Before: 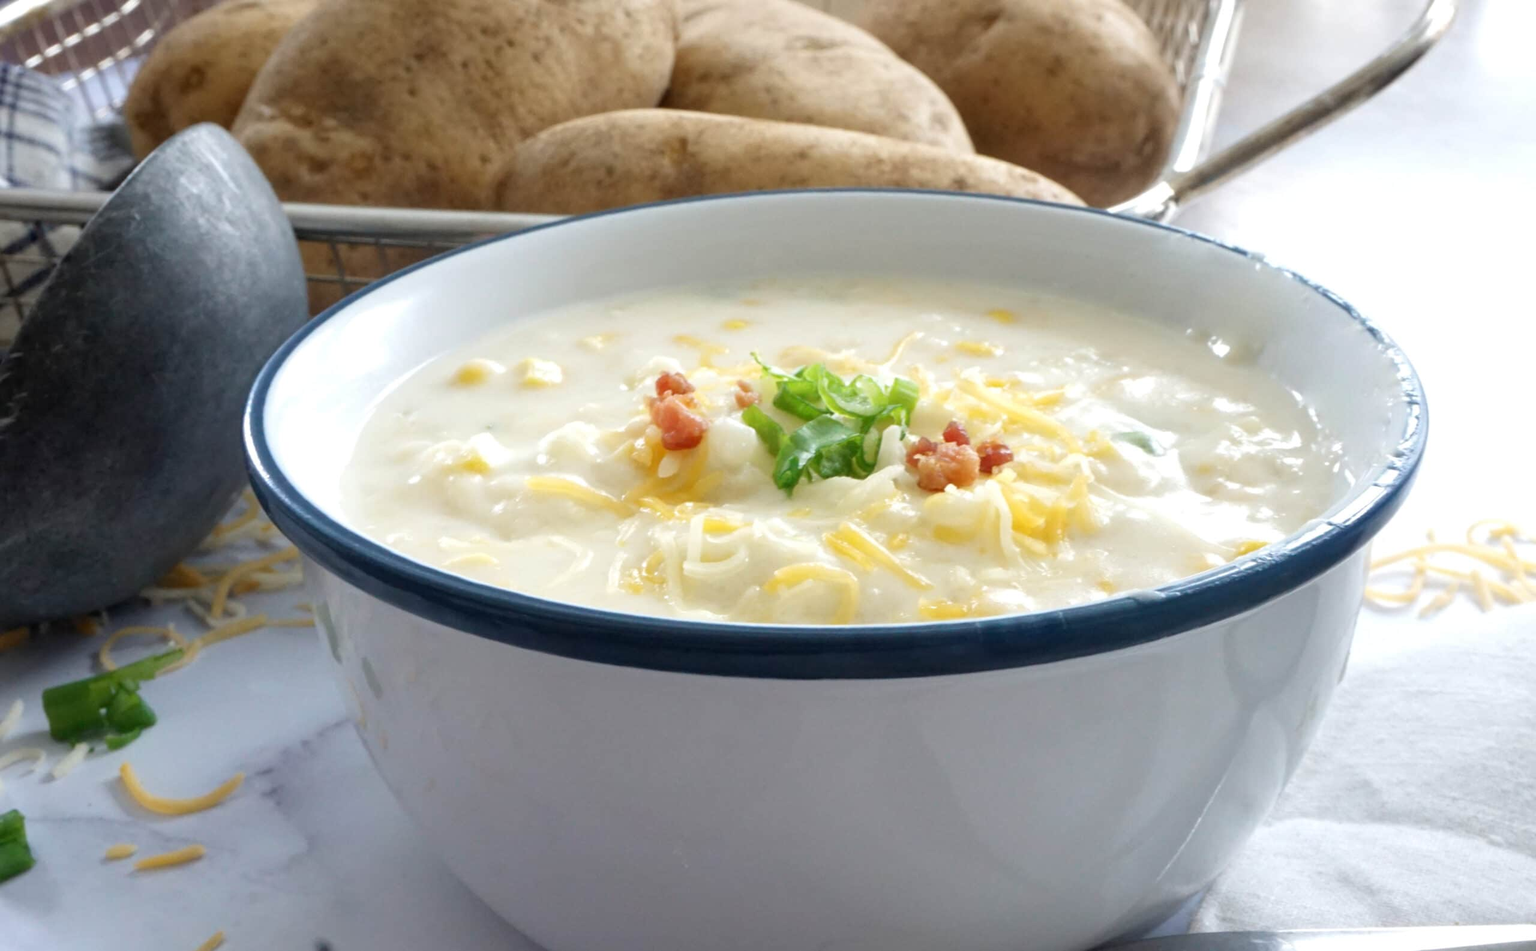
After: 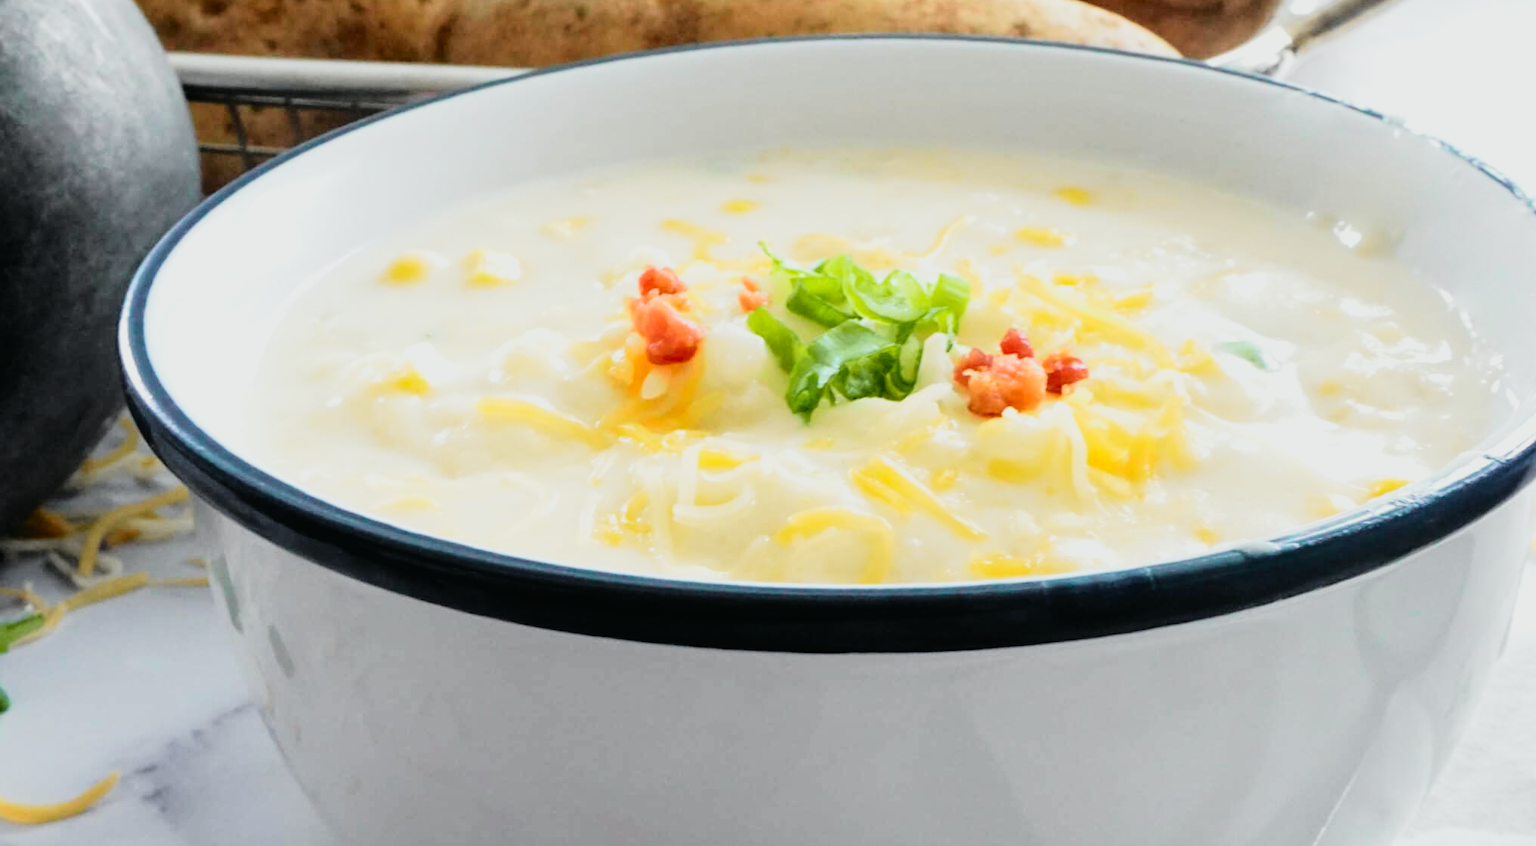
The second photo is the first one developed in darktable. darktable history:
tone curve: curves: ch0 [(0, 0.012) (0.144, 0.137) (0.326, 0.386) (0.489, 0.573) (0.656, 0.763) (0.849, 0.902) (1, 0.974)]; ch1 [(0, 0) (0.366, 0.367) (0.475, 0.453) (0.494, 0.493) (0.504, 0.497) (0.544, 0.579) (0.562, 0.619) (0.622, 0.694) (1, 1)]; ch2 [(0, 0) (0.333, 0.346) (0.375, 0.375) (0.424, 0.43) (0.476, 0.492) (0.502, 0.503) (0.533, 0.541) (0.572, 0.615) (0.605, 0.656) (0.641, 0.709) (1, 1)], color space Lab, independent channels, preserve colors none
crop: left 9.712%, top 16.928%, right 10.845%, bottom 12.332%
filmic rgb: black relative exposure -5 EV, hardness 2.88, contrast 1.2, highlights saturation mix -30%
